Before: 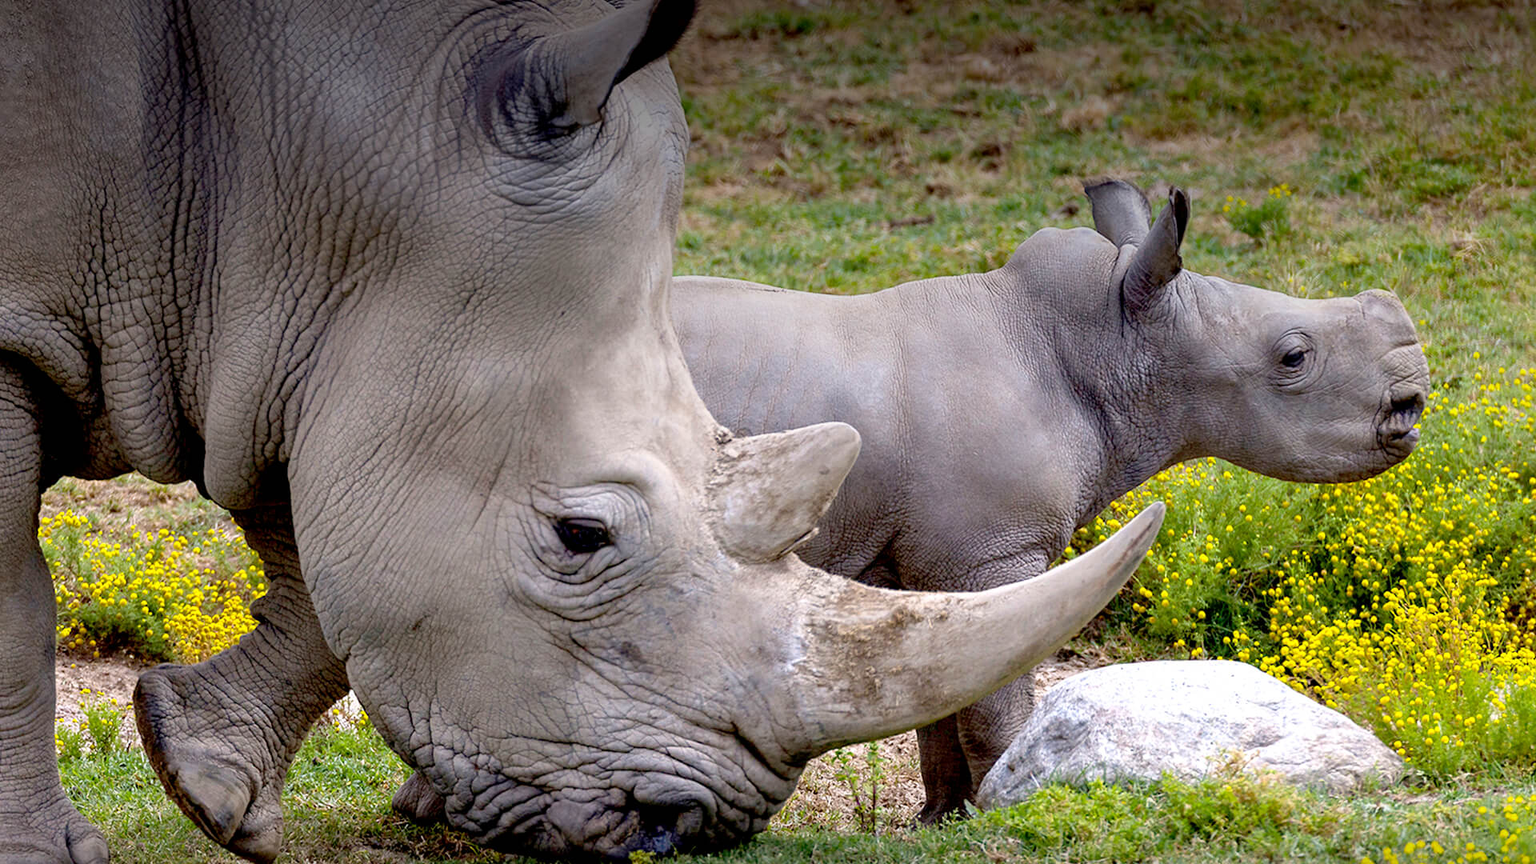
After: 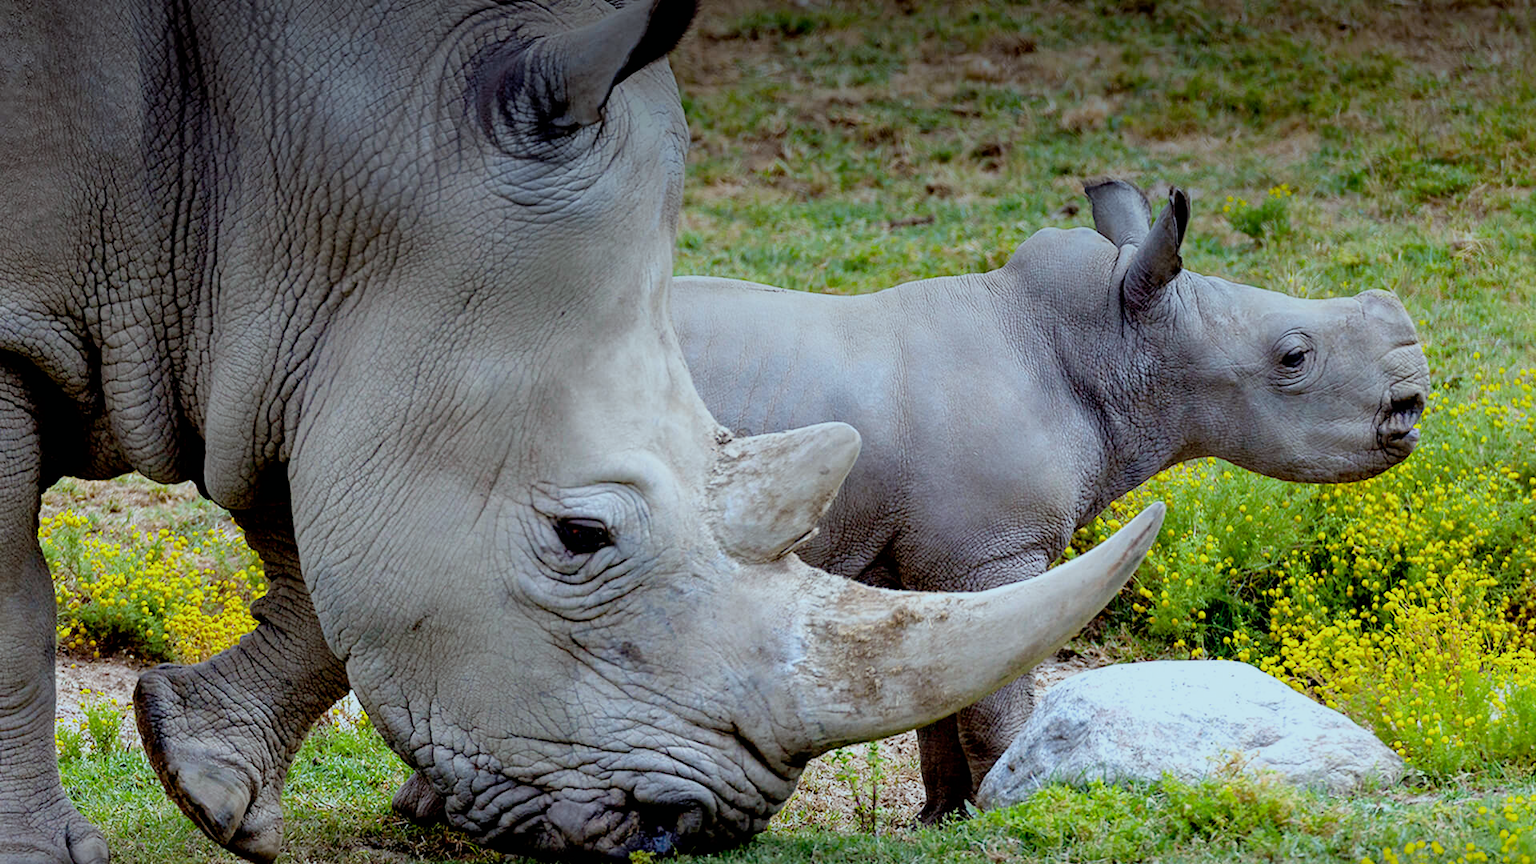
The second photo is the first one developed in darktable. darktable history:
contrast brightness saturation: saturation 0.104
filmic rgb: black relative exposure -8.15 EV, white relative exposure 3.76 EV, hardness 4.45
color correction: highlights a* -10.23, highlights b* -9.73
